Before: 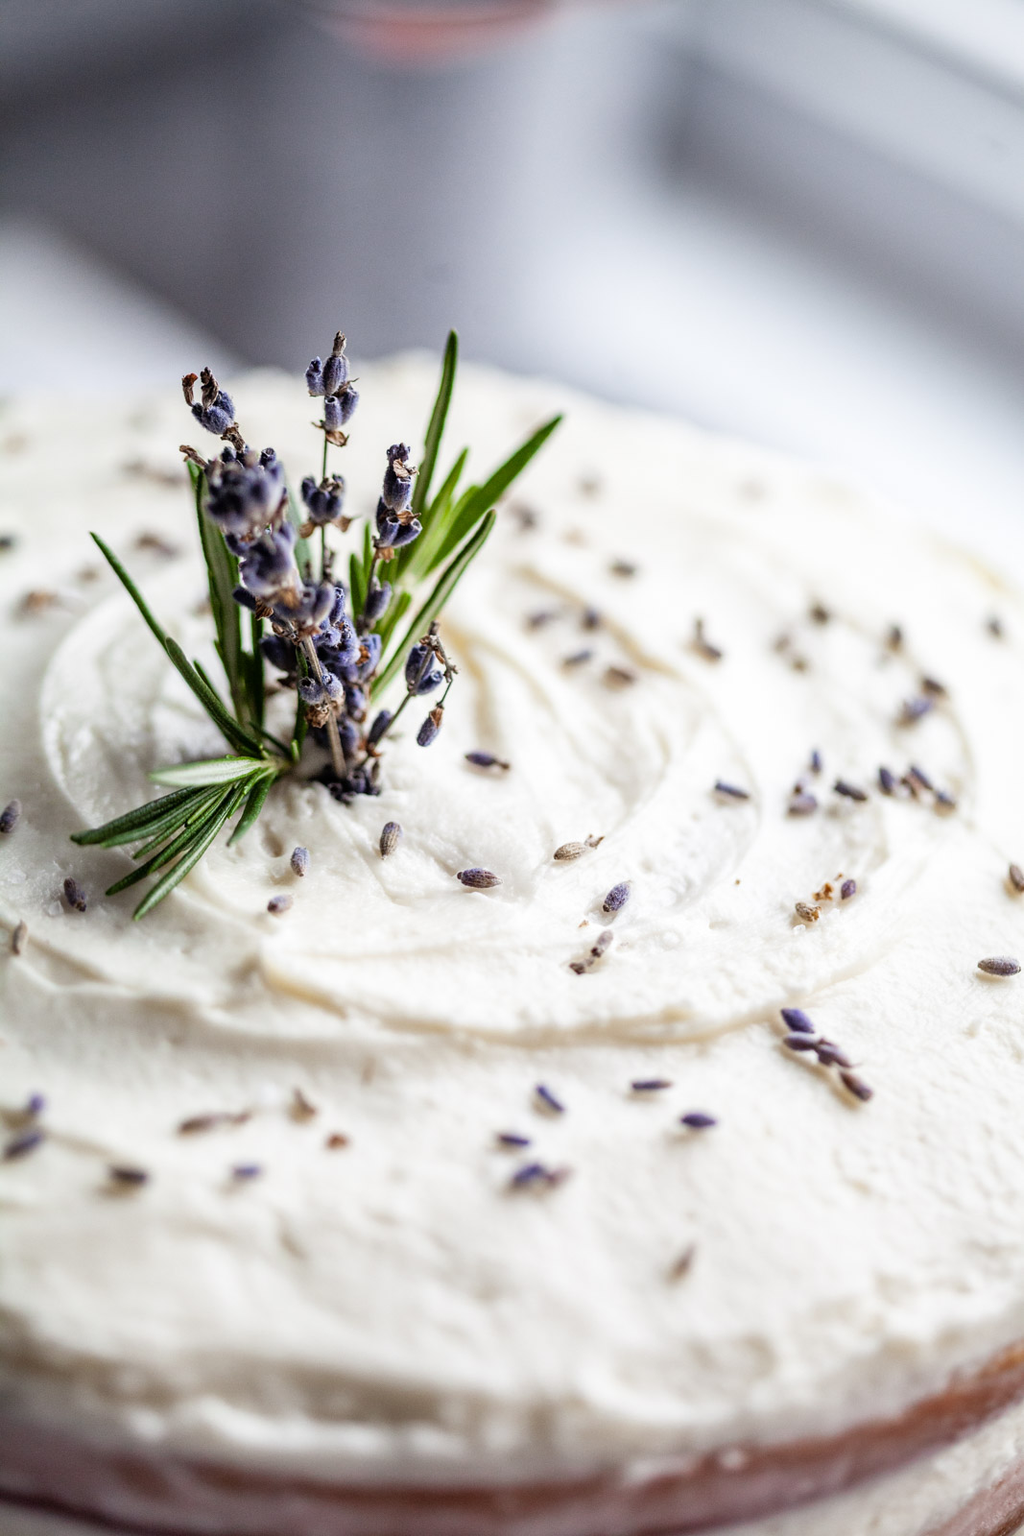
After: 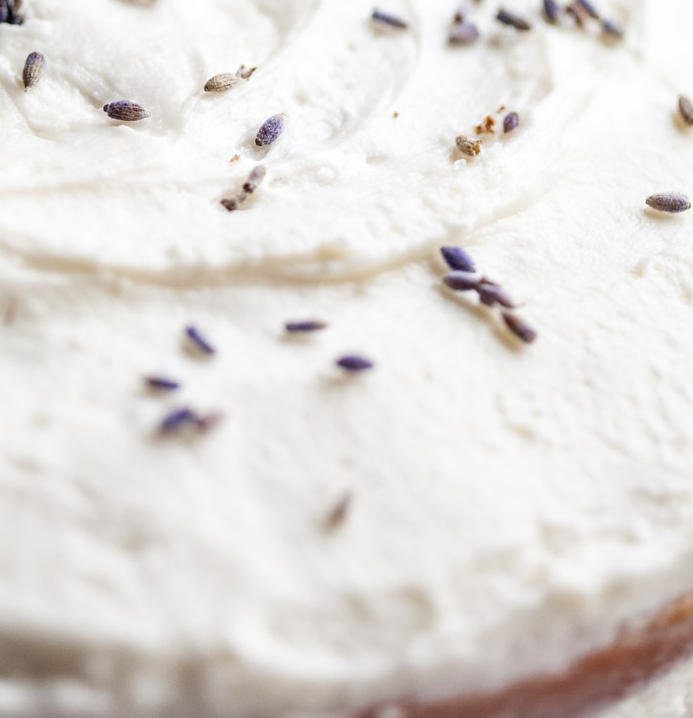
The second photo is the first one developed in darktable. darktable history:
crop and rotate: left 35.023%, top 50.261%, bottom 4.803%
